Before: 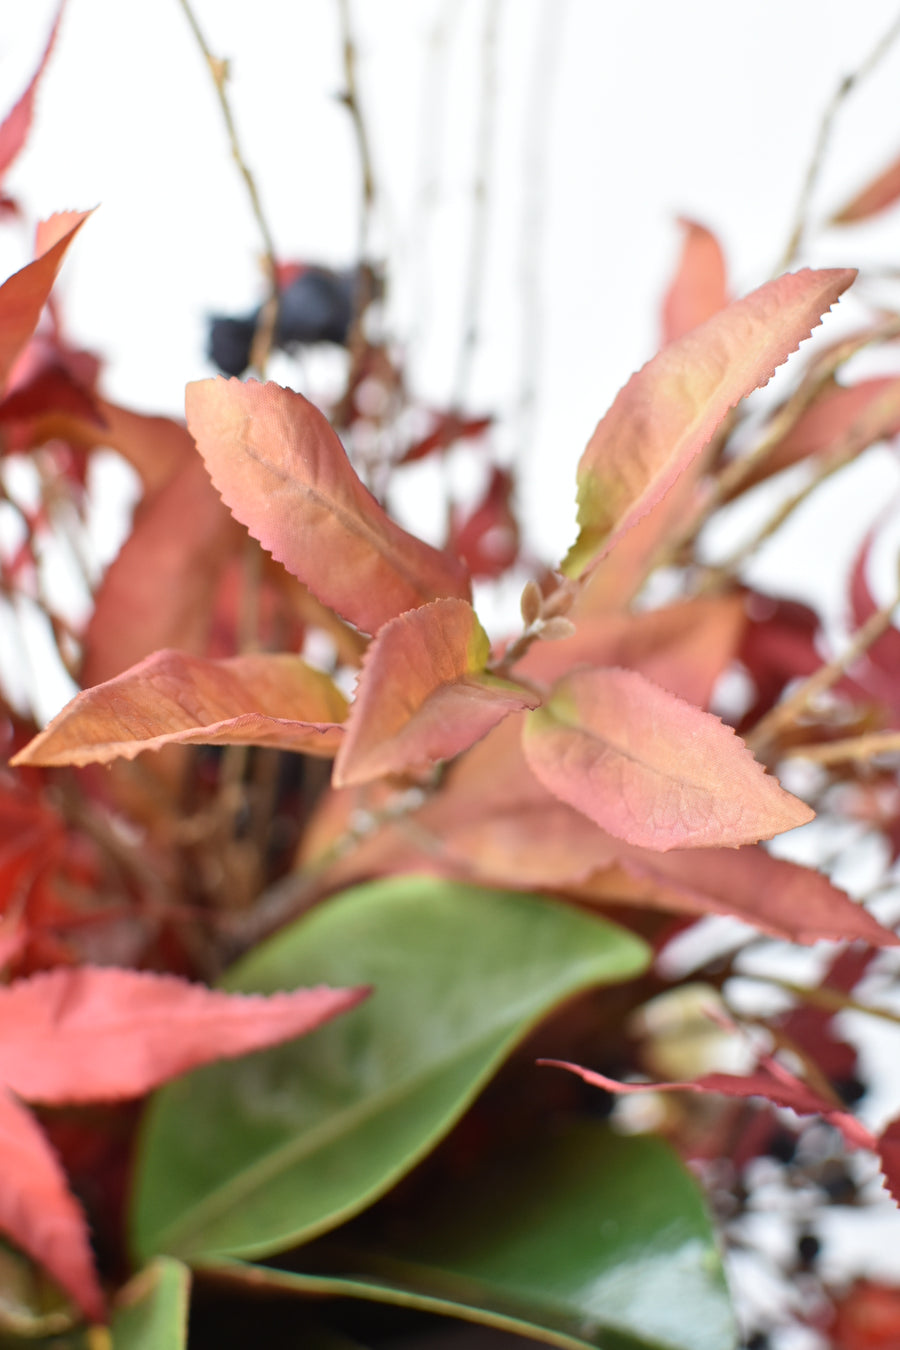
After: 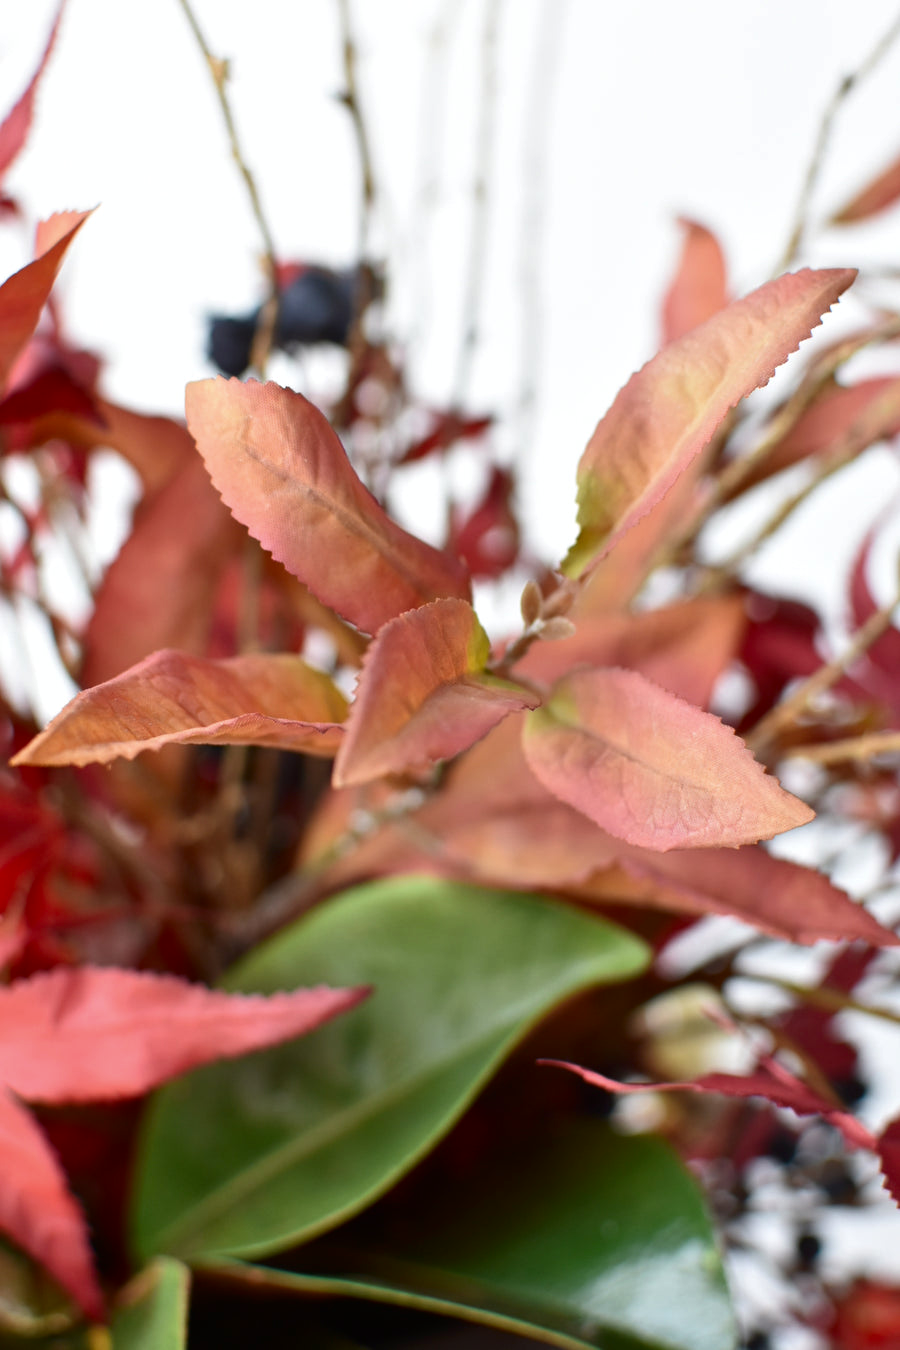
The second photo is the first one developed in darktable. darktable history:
contrast brightness saturation: contrast 0.067, brightness -0.129, saturation 0.06
